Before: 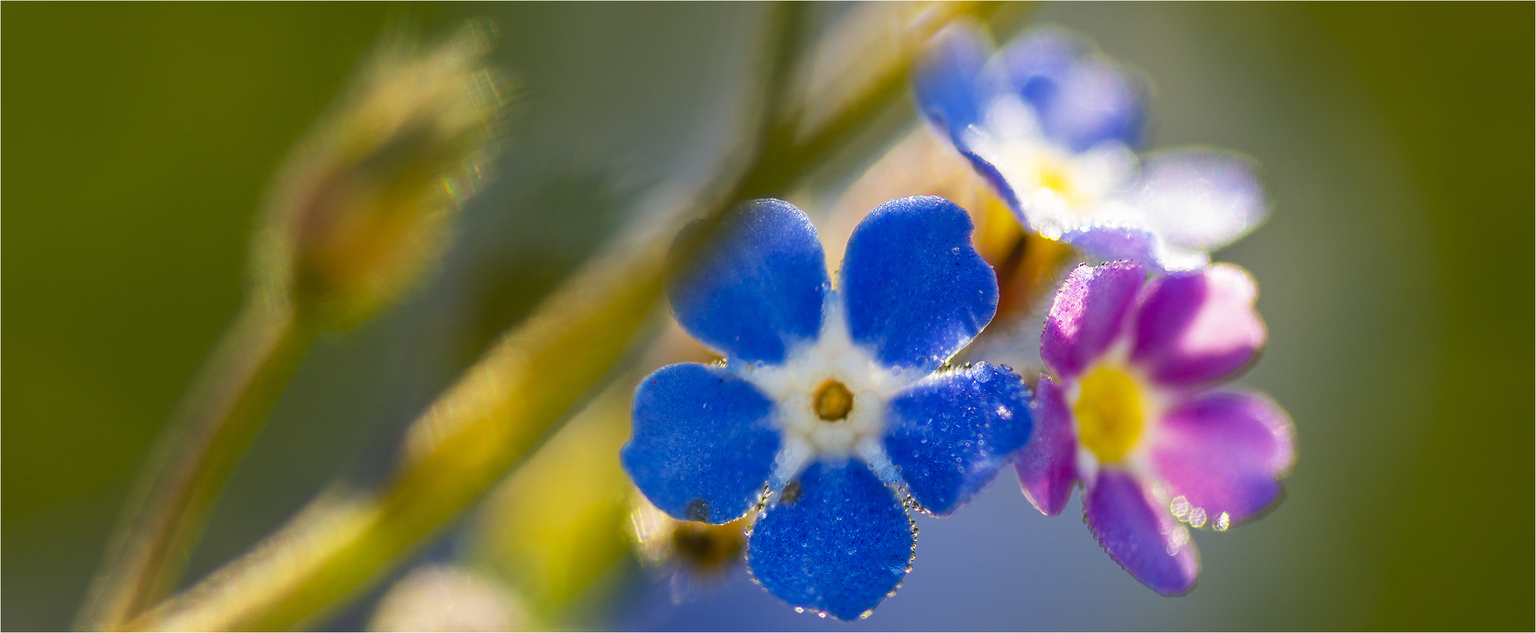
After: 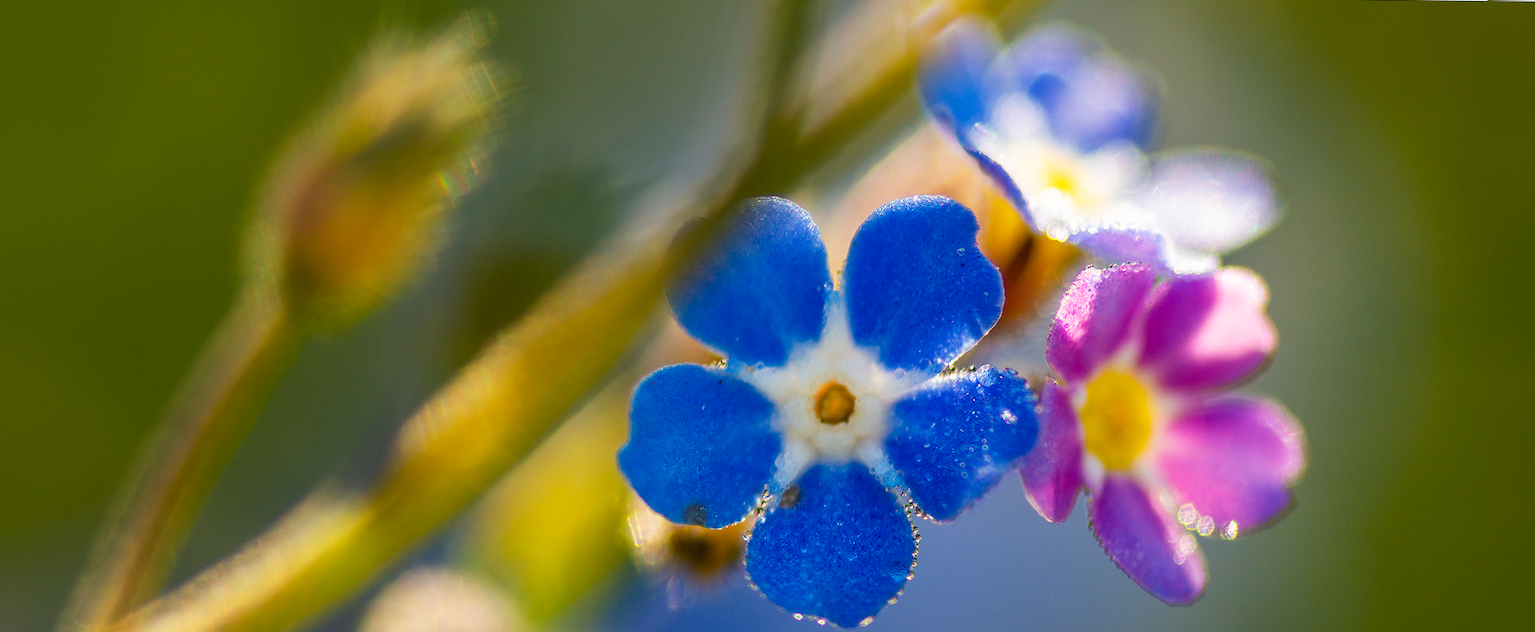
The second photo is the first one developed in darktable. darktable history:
crop and rotate: angle -0.481°
